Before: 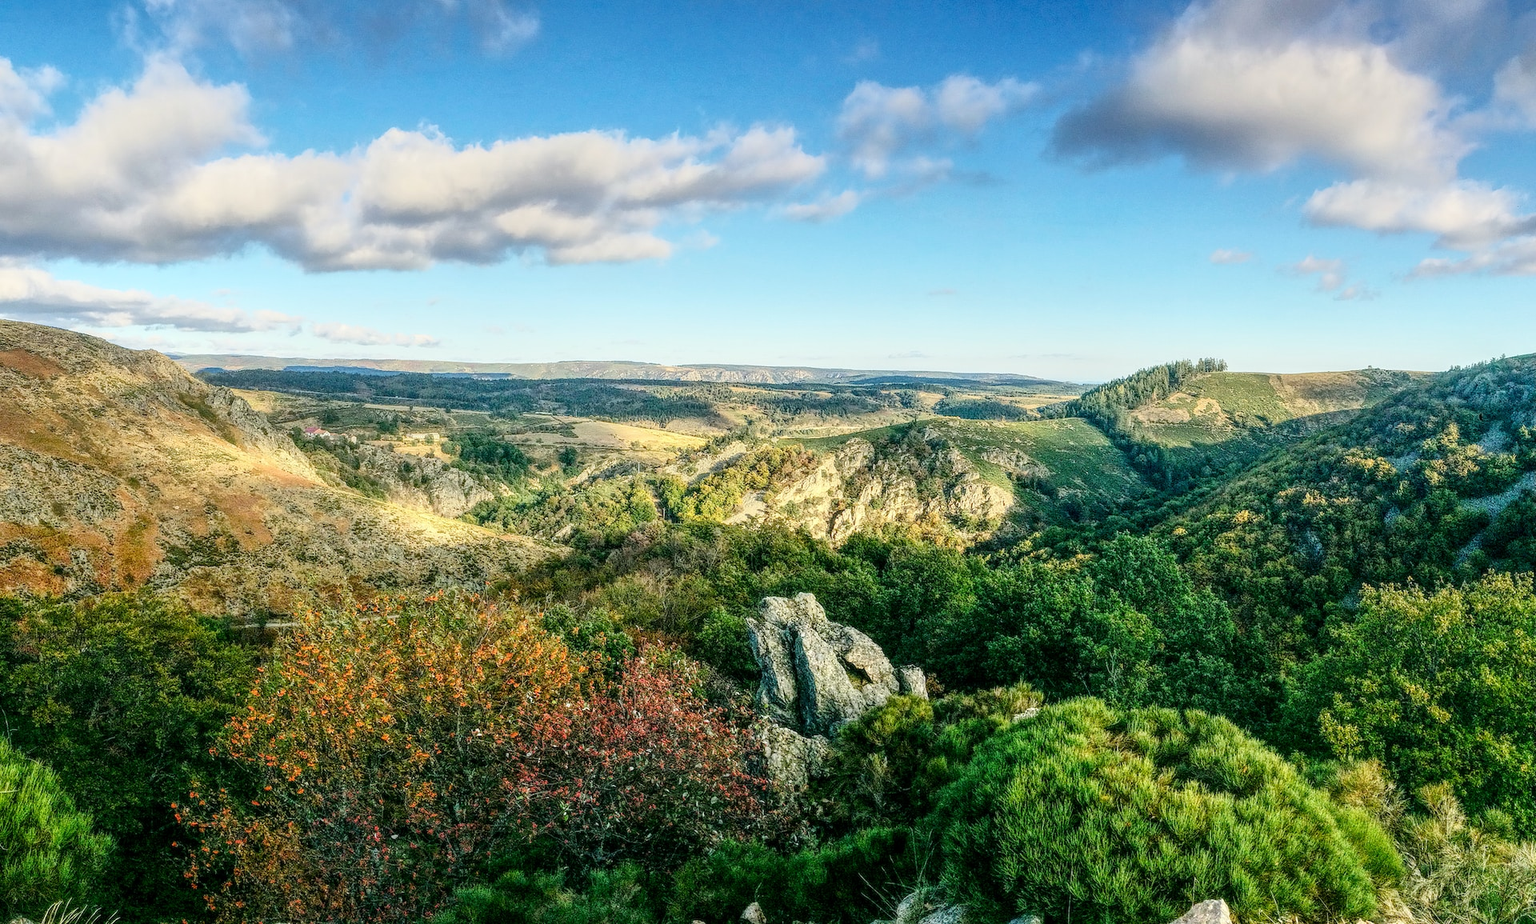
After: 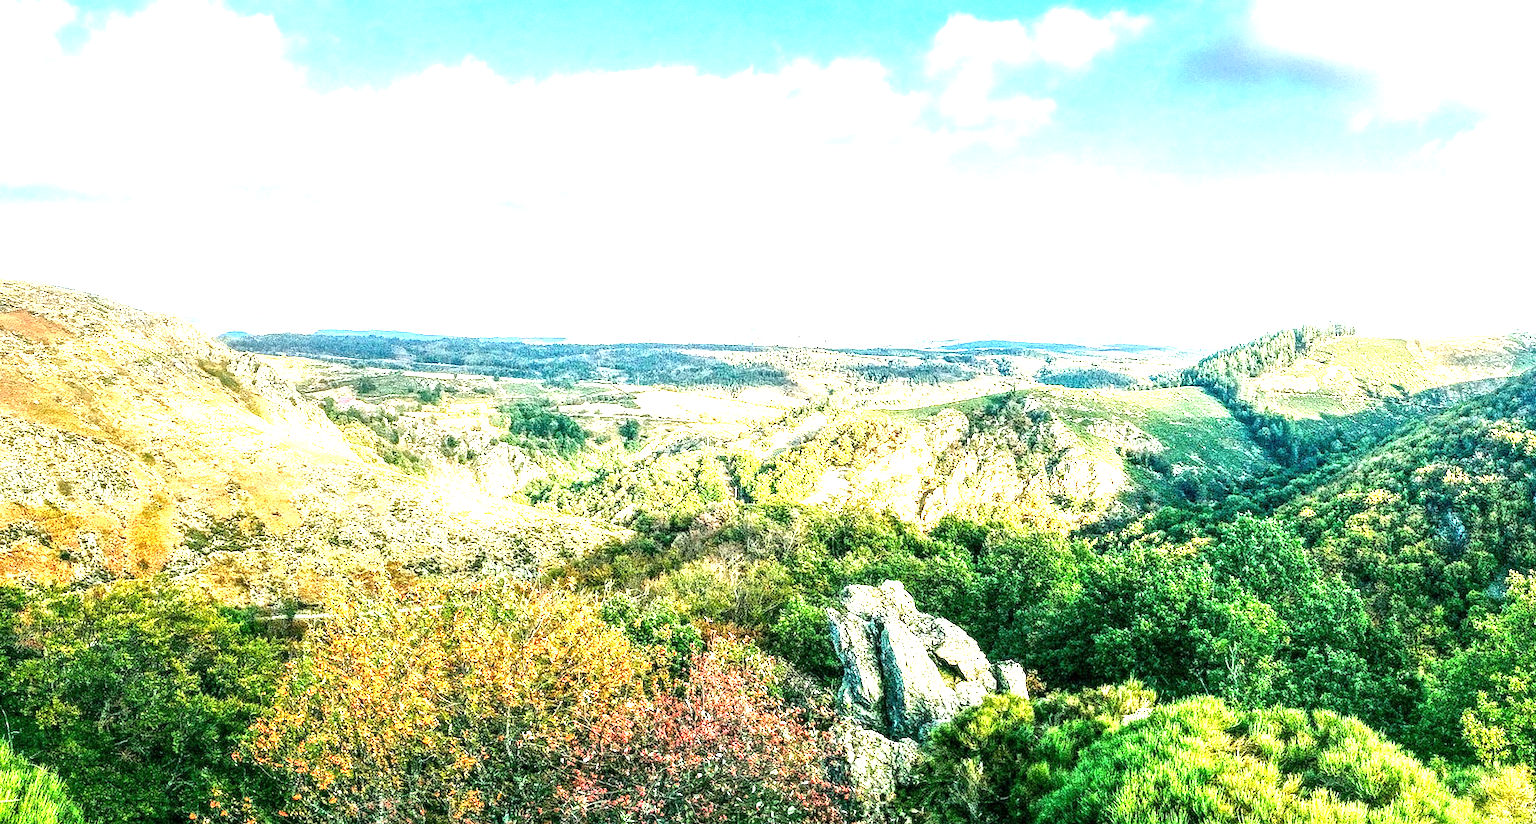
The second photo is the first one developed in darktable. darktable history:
exposure: exposure 2.003 EV, compensate highlight preservation false
crop: top 7.49%, right 9.717%, bottom 11.943%
